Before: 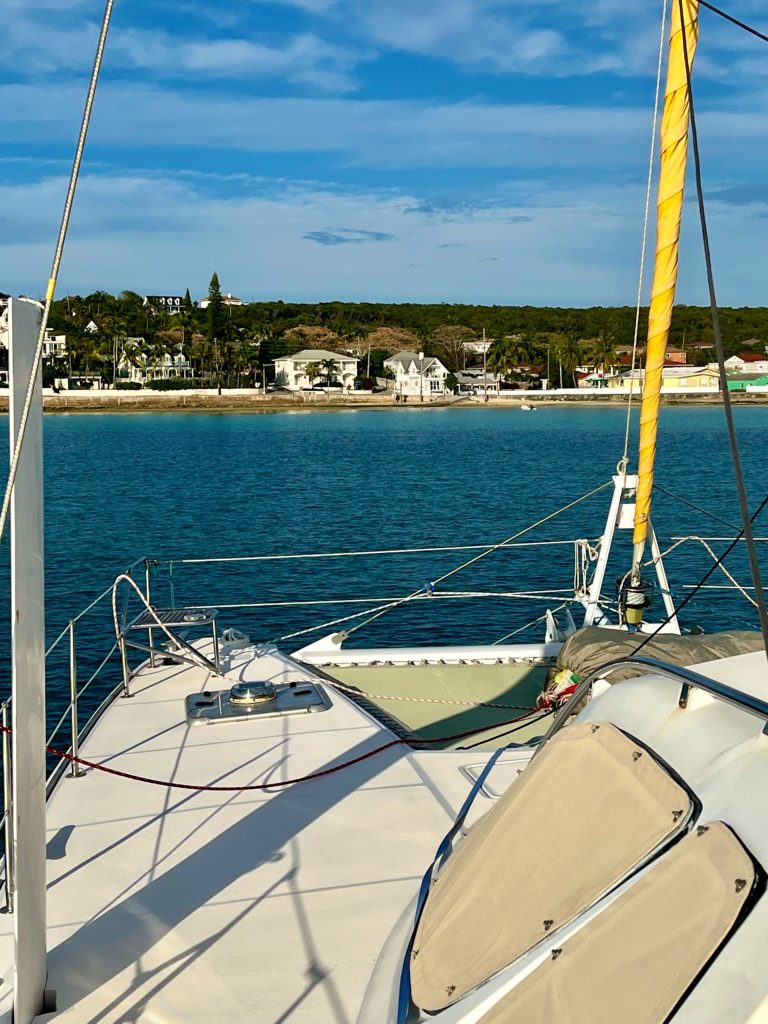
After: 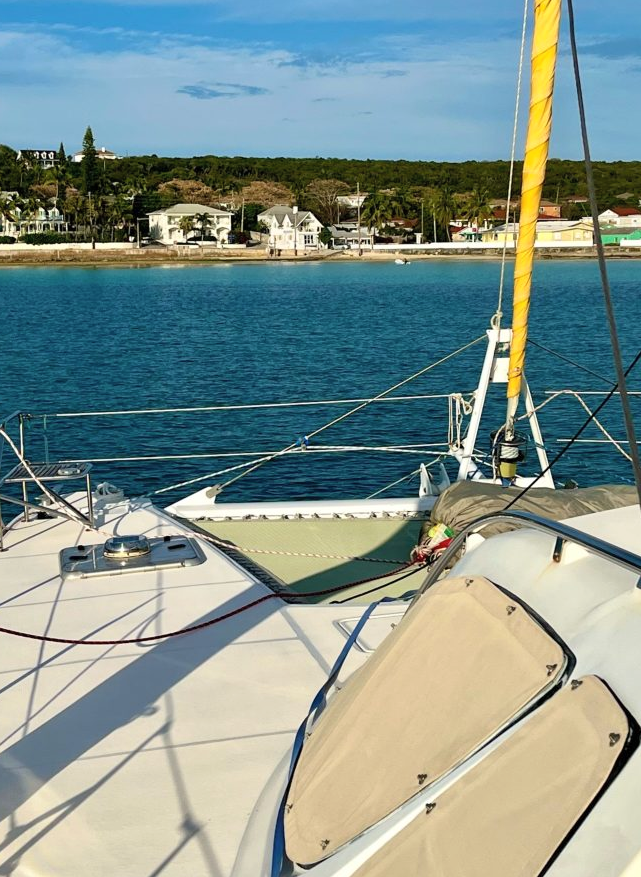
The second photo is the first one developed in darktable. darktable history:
crop: left 16.423%, top 14.275%
contrast brightness saturation: contrast 0.053, brightness 0.058, saturation 0.009
